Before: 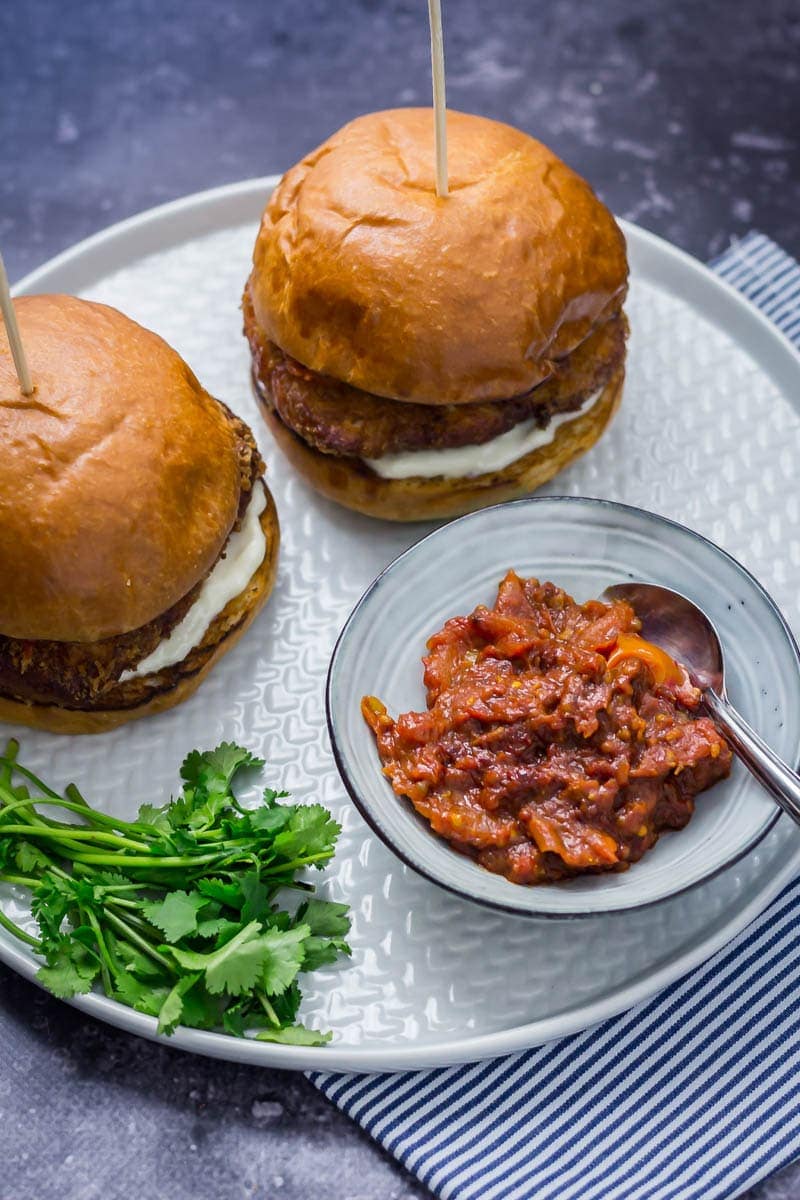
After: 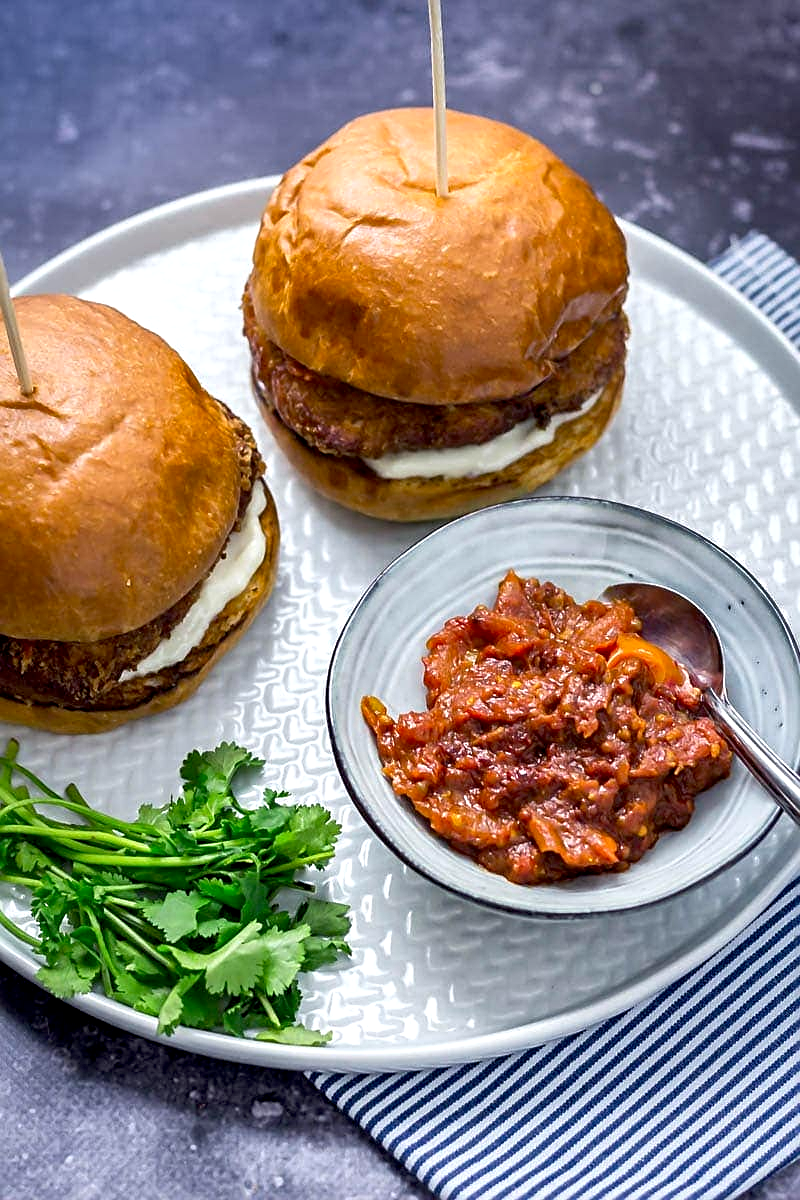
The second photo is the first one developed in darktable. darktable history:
shadows and highlights: shadows 61.3, highlights -60.39, shadows color adjustment 99.15%, highlights color adjustment 0.183%, soften with gaussian
exposure: black level correction 0.005, exposure 0.419 EV, compensate highlight preservation false
sharpen: on, module defaults
